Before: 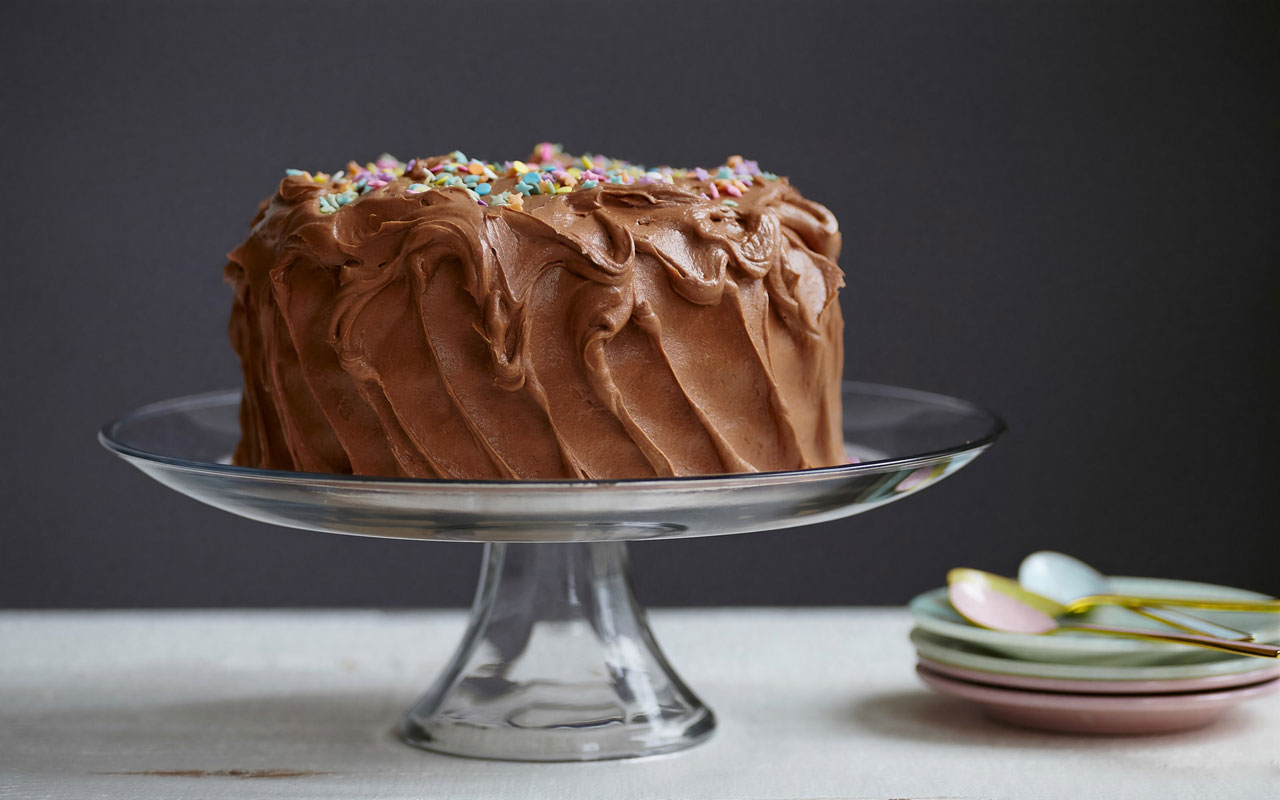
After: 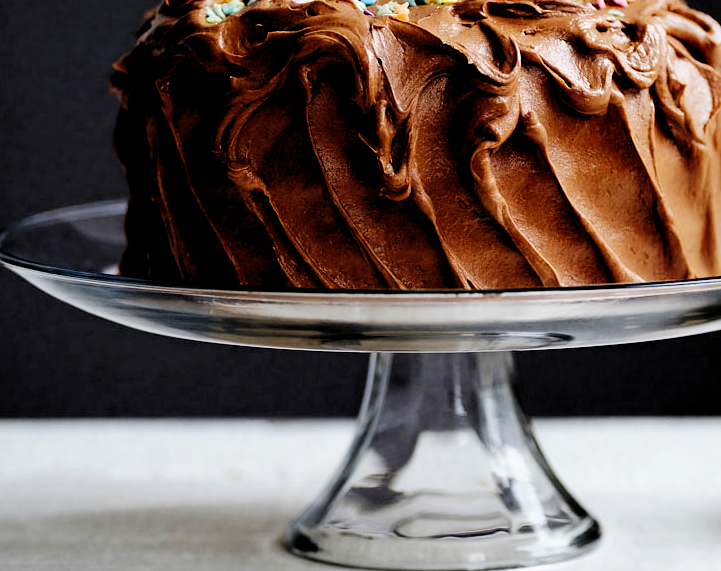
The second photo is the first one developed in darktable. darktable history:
crop: left 8.966%, top 23.852%, right 34.699%, bottom 4.703%
rgb levels: levels [[0.029, 0.461, 0.922], [0, 0.5, 1], [0, 0.5, 1]]
exposure: compensate exposure bias true, compensate highlight preservation false
tone curve: curves: ch0 [(0, 0) (0.003, 0) (0.011, 0.001) (0.025, 0.003) (0.044, 0.005) (0.069, 0.011) (0.1, 0.021) (0.136, 0.035) (0.177, 0.079) (0.224, 0.134) (0.277, 0.219) (0.335, 0.315) (0.399, 0.42) (0.468, 0.529) (0.543, 0.636) (0.623, 0.727) (0.709, 0.805) (0.801, 0.88) (0.898, 0.957) (1, 1)], preserve colors none
